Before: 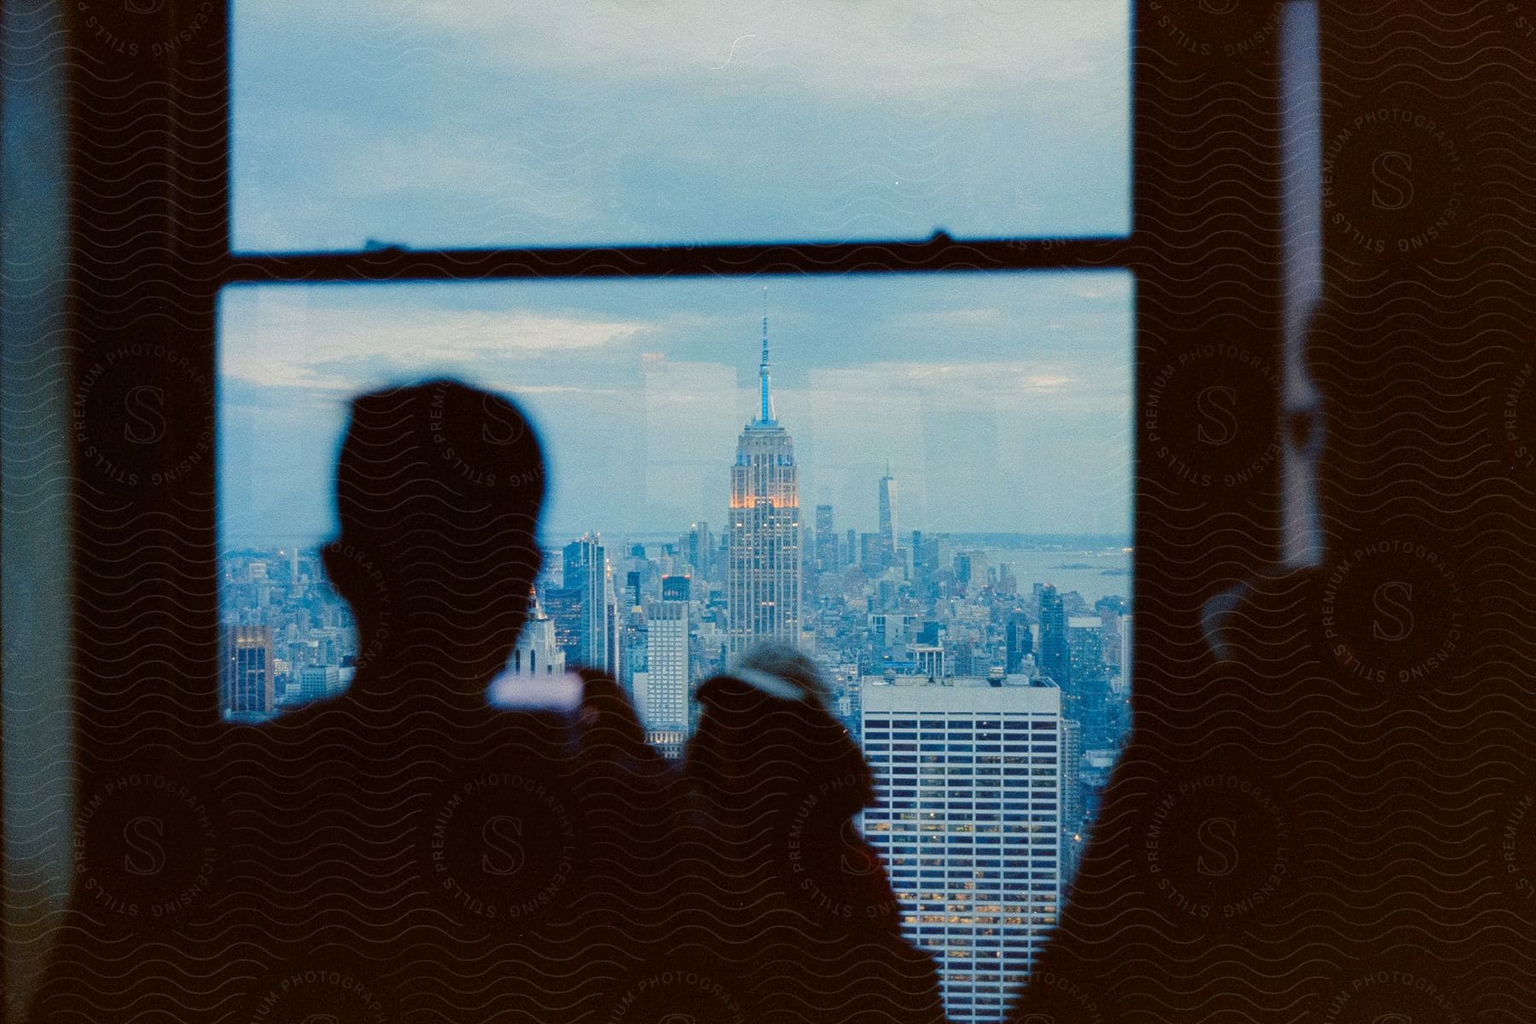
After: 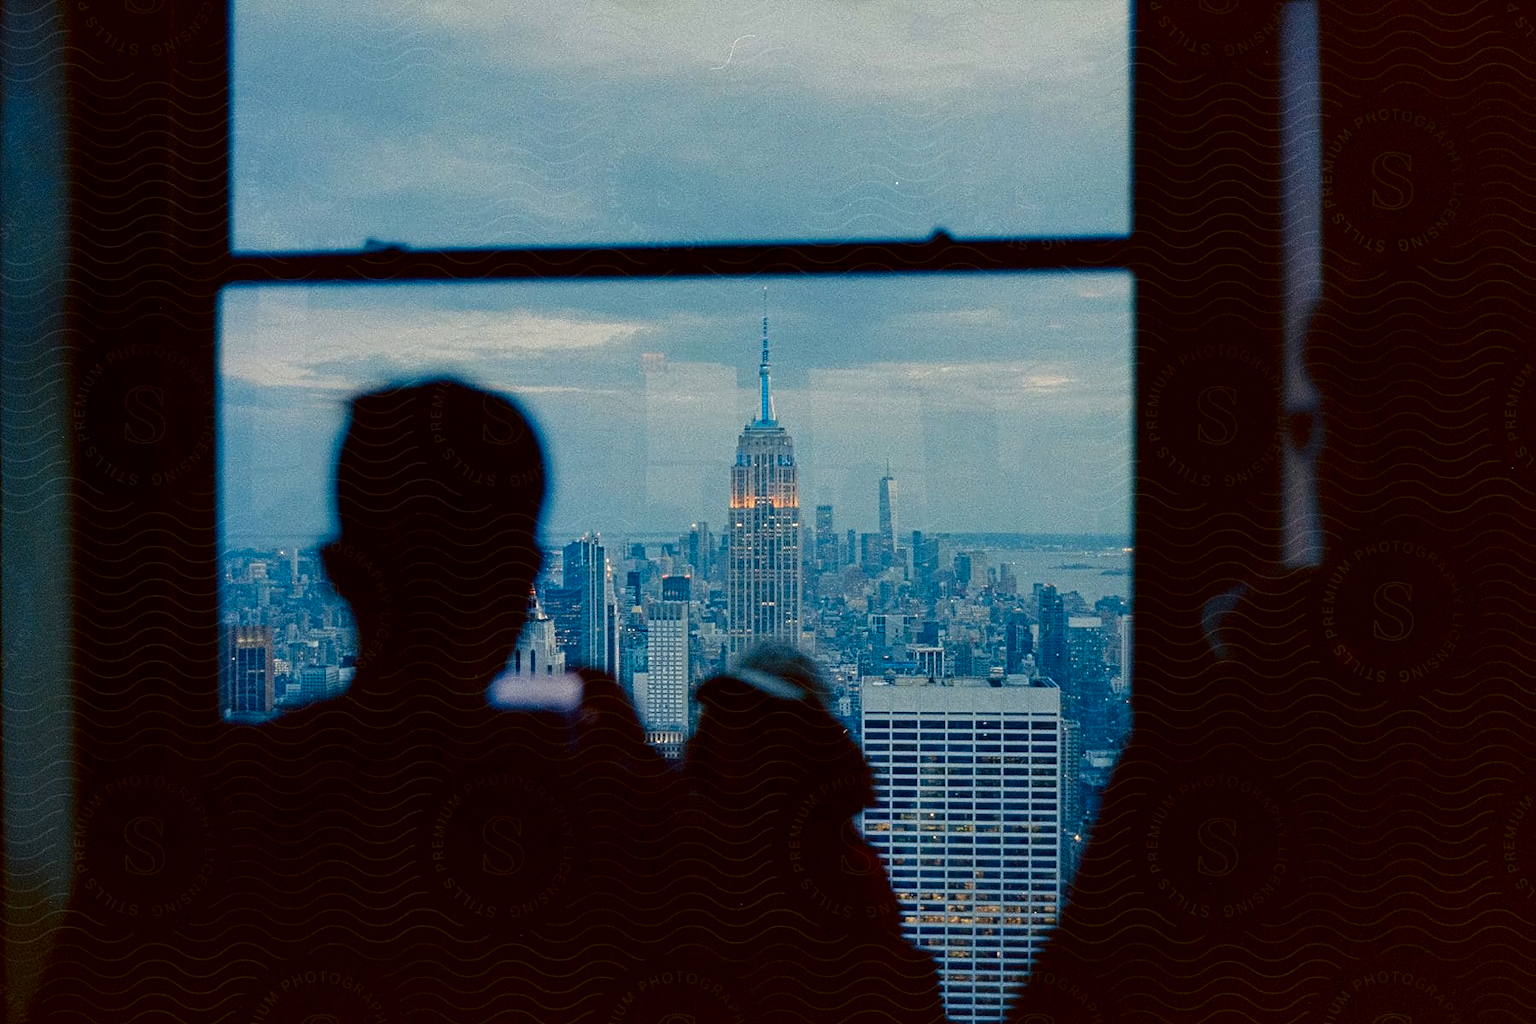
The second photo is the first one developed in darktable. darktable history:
contrast equalizer: octaves 7, y [[0.502, 0.505, 0.512, 0.529, 0.564, 0.588], [0.5 ×6], [0.502, 0.505, 0.512, 0.529, 0.564, 0.588], [0, 0.001, 0.001, 0.004, 0.008, 0.011], [0, 0.001, 0.001, 0.004, 0.008, 0.011]]
contrast brightness saturation: brightness -0.208, saturation 0.083
